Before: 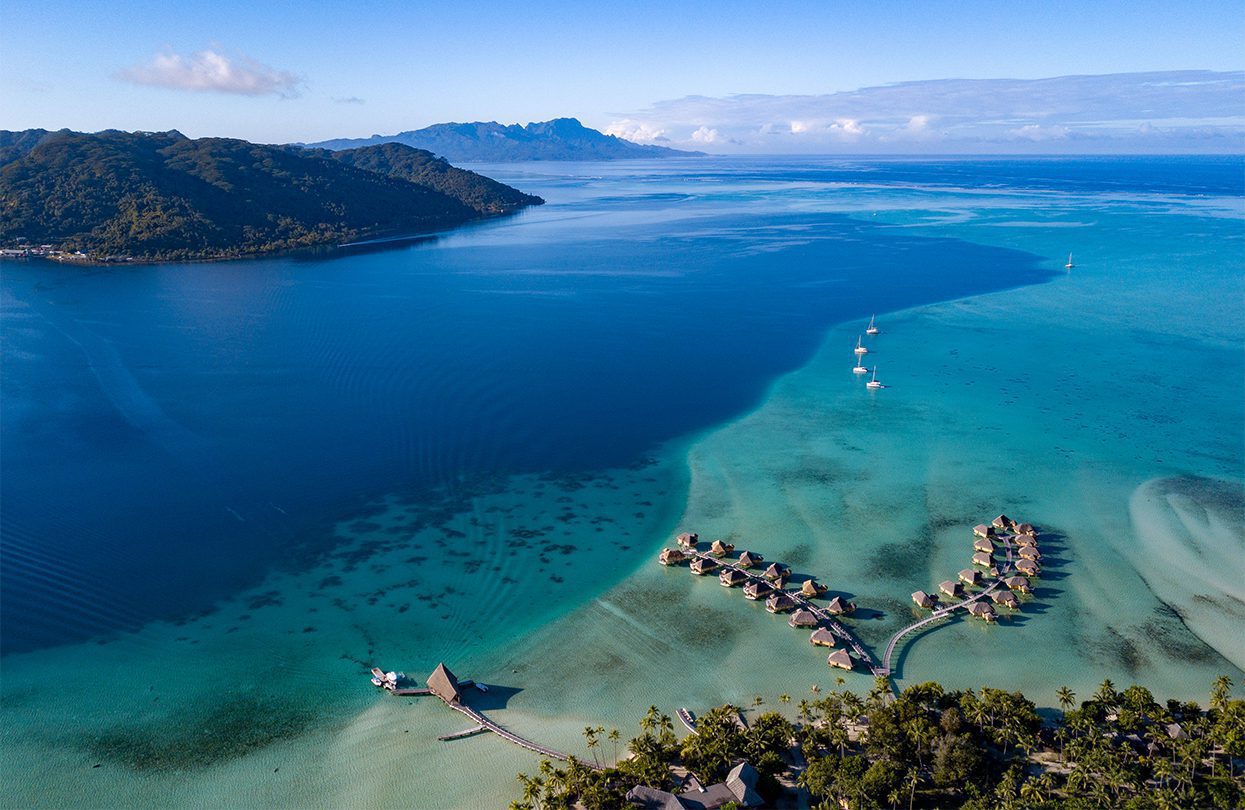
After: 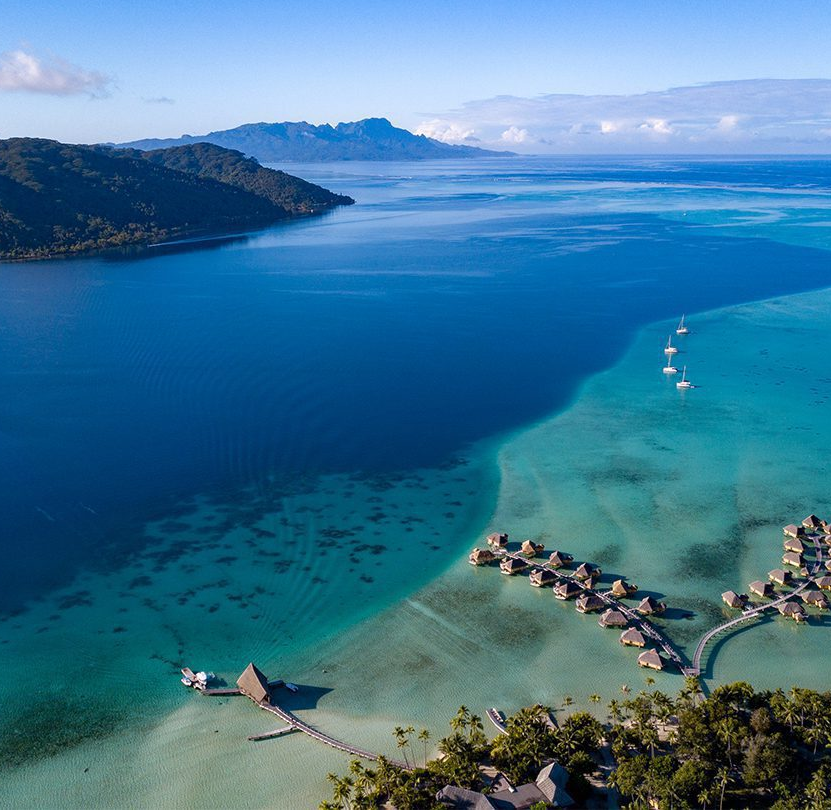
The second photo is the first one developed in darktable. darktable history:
crop and rotate: left 15.288%, right 17.908%
